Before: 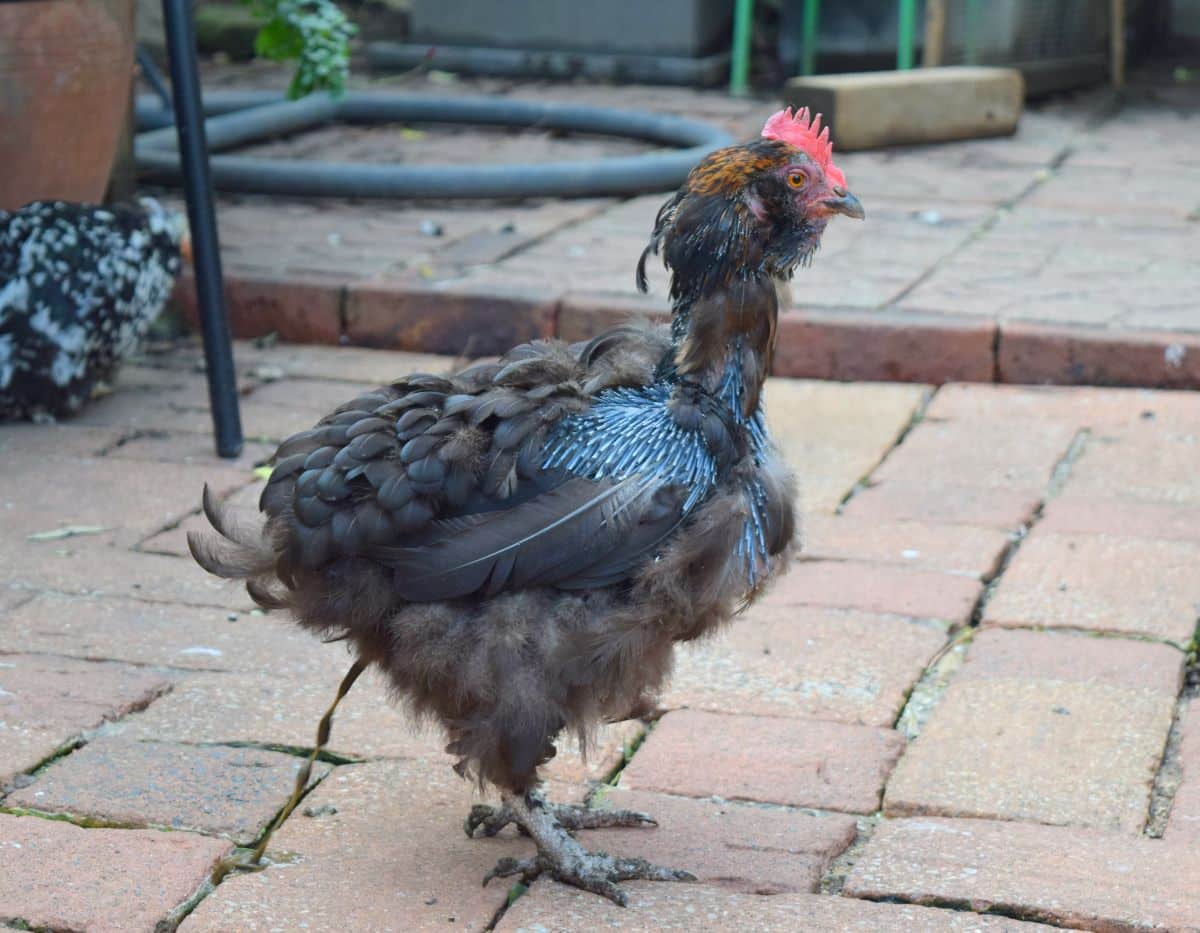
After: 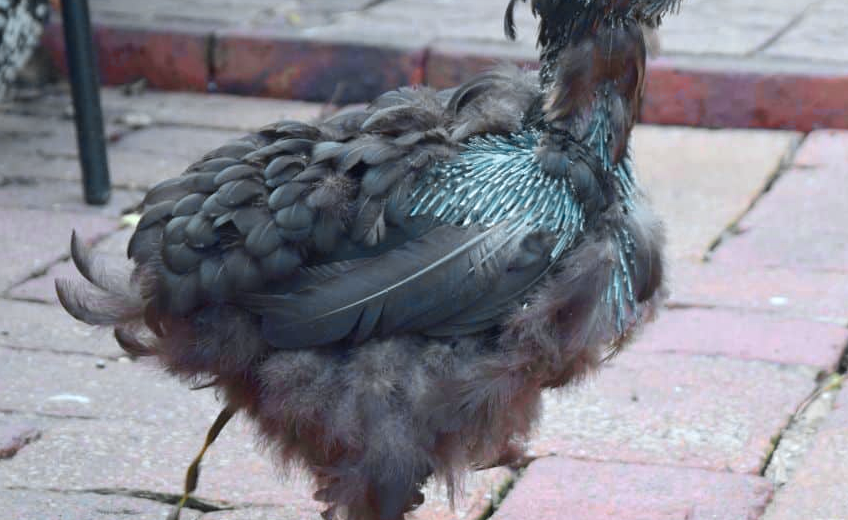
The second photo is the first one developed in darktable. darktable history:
color calibration: illuminant as shot in camera, x 0.358, y 0.373, temperature 4628.91 K
color zones: curves: ch0 [(0.257, 0.558) (0.75, 0.565)]; ch1 [(0.004, 0.857) (0.14, 0.416) (0.257, 0.695) (0.442, 0.032) (0.736, 0.266) (0.891, 0.741)]; ch2 [(0, 0.623) (0.112, 0.436) (0.271, 0.474) (0.516, 0.64) (0.743, 0.286)]
crop: left 11.052%, top 27.22%, right 18.232%, bottom 16.954%
tone equalizer: on, module defaults
